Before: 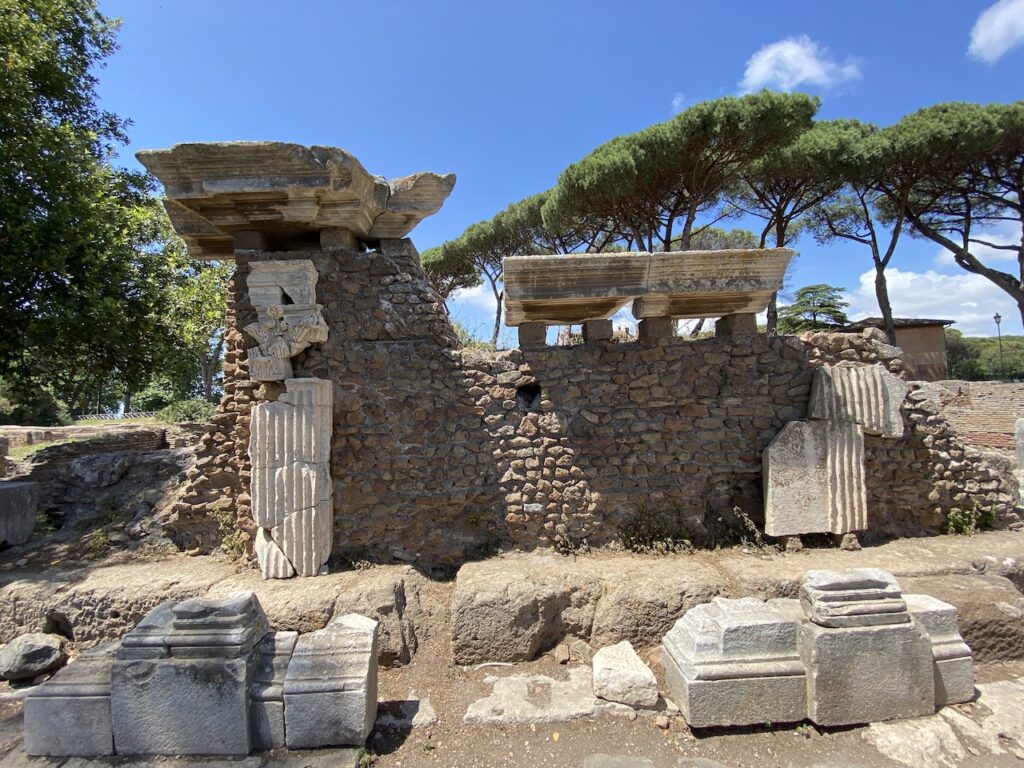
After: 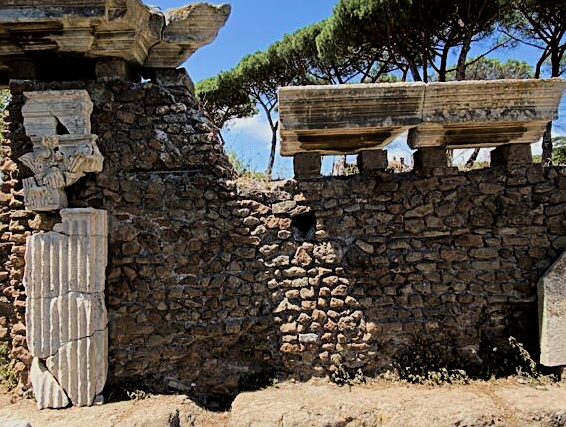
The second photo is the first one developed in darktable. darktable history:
crop and rotate: left 21.988%, top 22.252%, right 22.707%, bottom 22.141%
velvia: on, module defaults
filmic rgb: black relative exposure -5.1 EV, white relative exposure 3.97 EV, hardness 2.88, contrast 1.3, highlights saturation mix -10.42%, iterations of high-quality reconstruction 10
sharpen: on, module defaults
